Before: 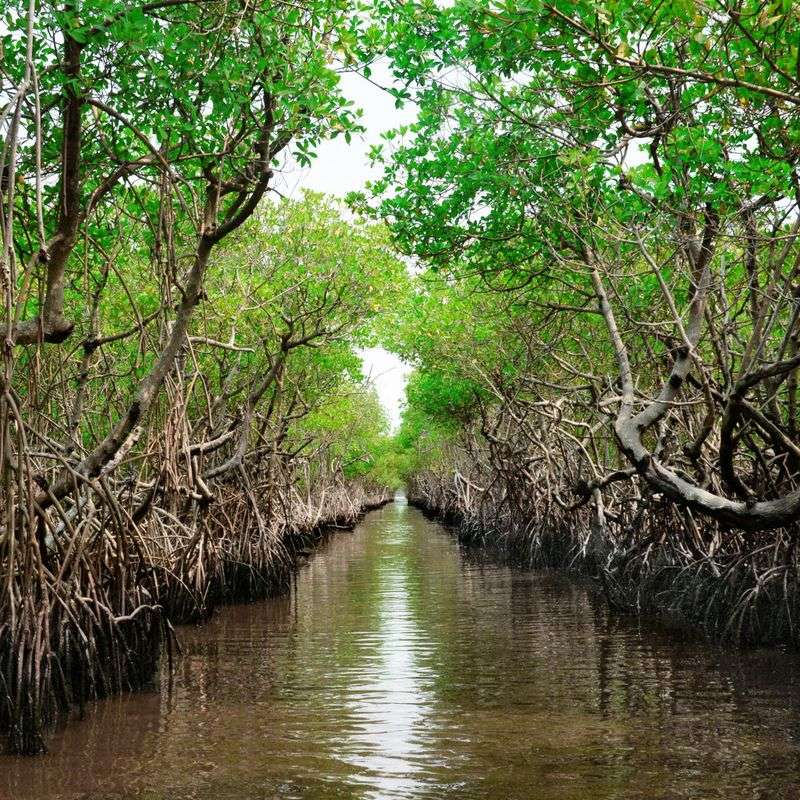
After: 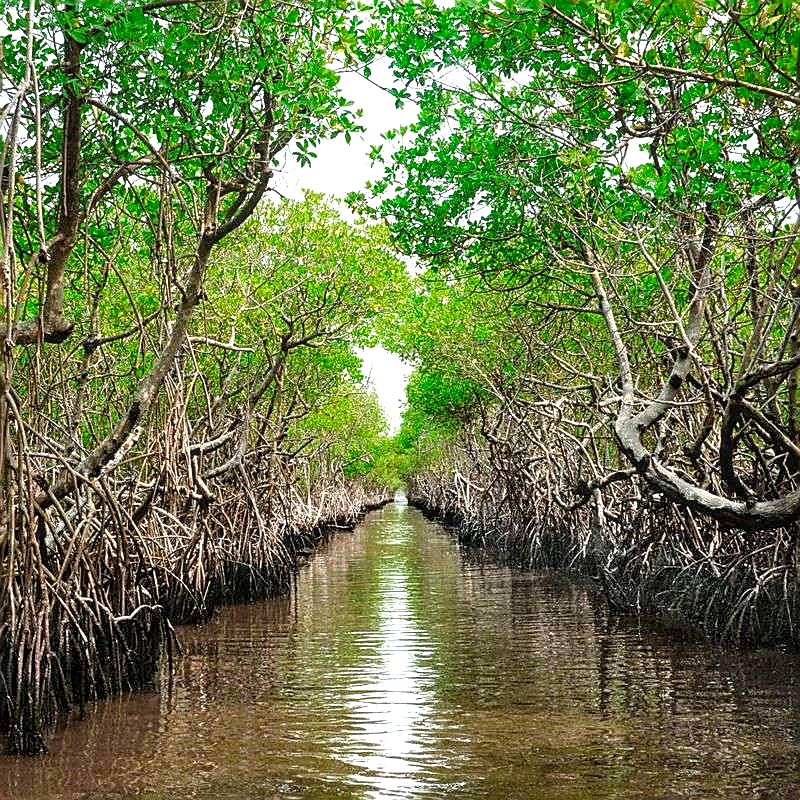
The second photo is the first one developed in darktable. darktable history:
color zones: curves: ch0 [(0, 0.425) (0.143, 0.422) (0.286, 0.42) (0.429, 0.419) (0.571, 0.419) (0.714, 0.42) (0.857, 0.422) (1, 0.425)]
local contrast: on, module defaults
color balance rgb: perceptual saturation grading › global saturation 0.57%, global vibrance 9.538%
exposure: black level correction 0, exposure 0.696 EV, compensate highlight preservation false
sharpen: radius 1.384, amount 1.241, threshold 0.74
